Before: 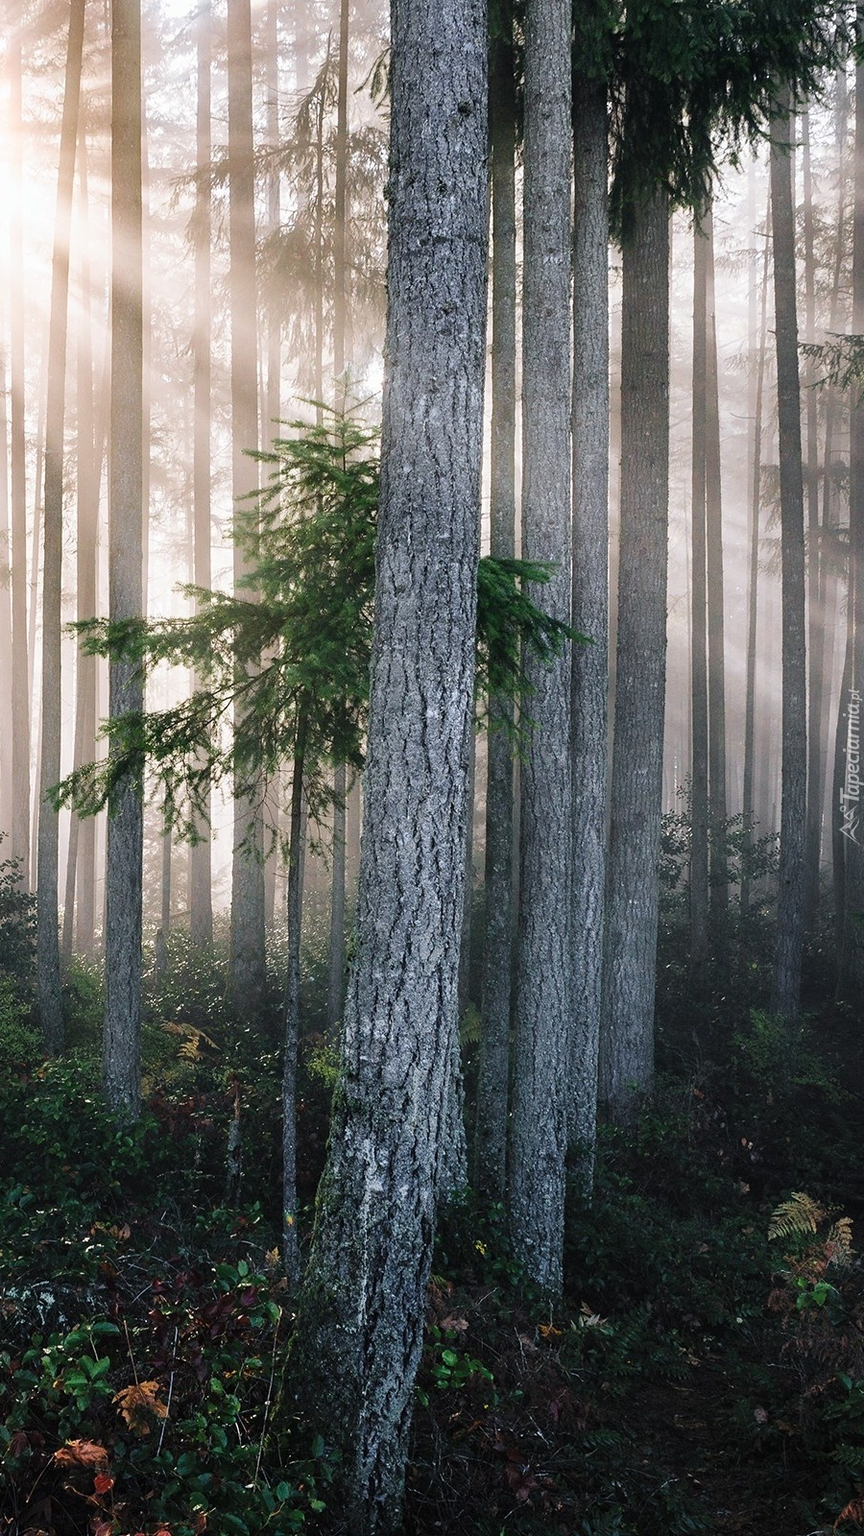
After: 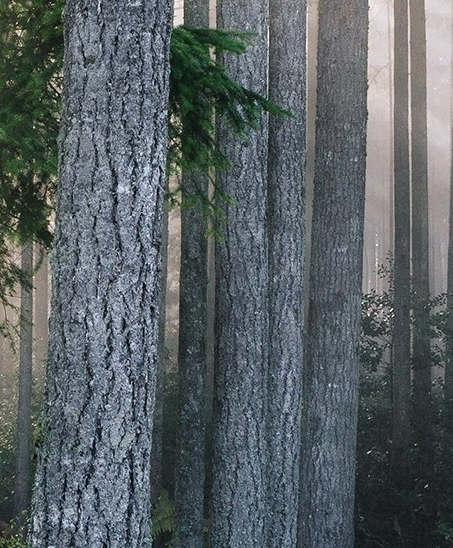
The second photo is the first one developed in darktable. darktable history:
crop: left 36.367%, top 34.647%, right 13.214%, bottom 31.077%
